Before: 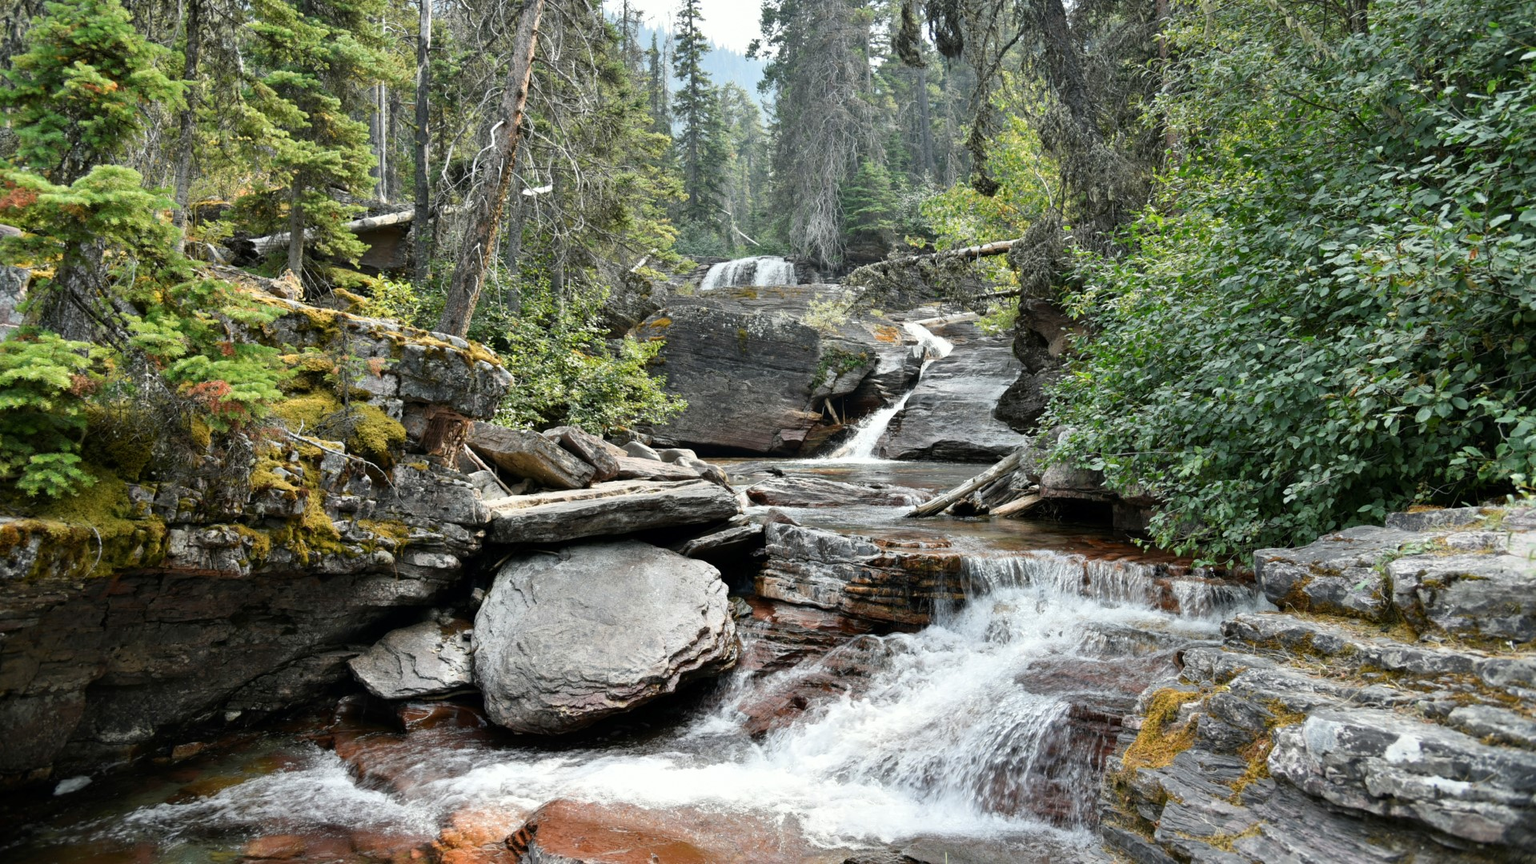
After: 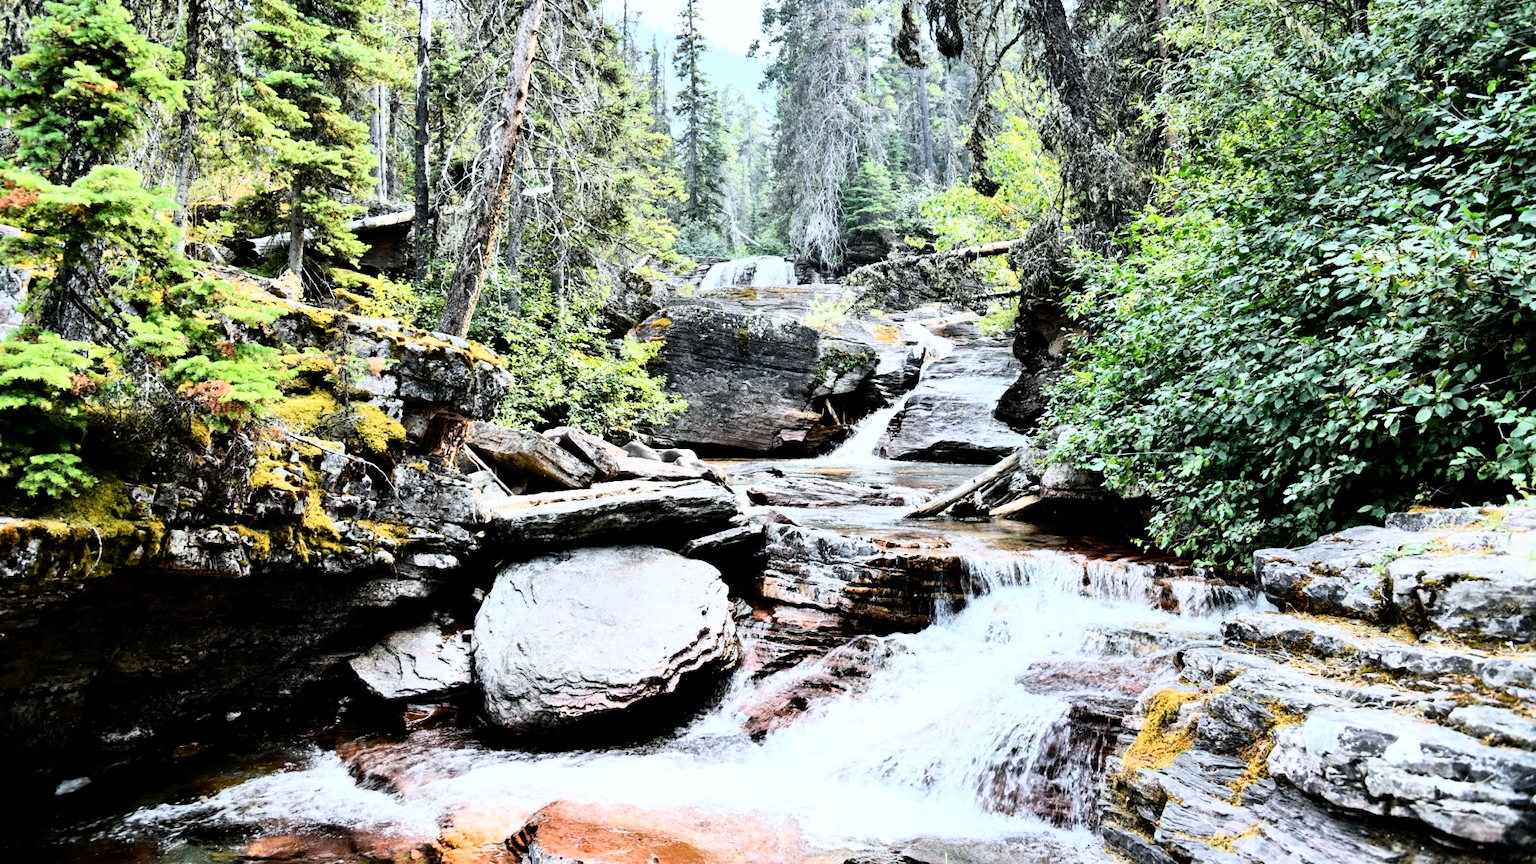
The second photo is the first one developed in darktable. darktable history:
rgb curve: curves: ch0 [(0, 0) (0.21, 0.15) (0.24, 0.21) (0.5, 0.75) (0.75, 0.96) (0.89, 0.99) (1, 1)]; ch1 [(0, 0.02) (0.21, 0.13) (0.25, 0.2) (0.5, 0.67) (0.75, 0.9) (0.89, 0.97) (1, 1)]; ch2 [(0, 0.02) (0.21, 0.13) (0.25, 0.2) (0.5, 0.67) (0.75, 0.9) (0.89, 0.97) (1, 1)], compensate middle gray true
exposure: black level correction 0.011, compensate highlight preservation false
color calibration: illuminant as shot in camera, x 0.358, y 0.373, temperature 4628.91 K
